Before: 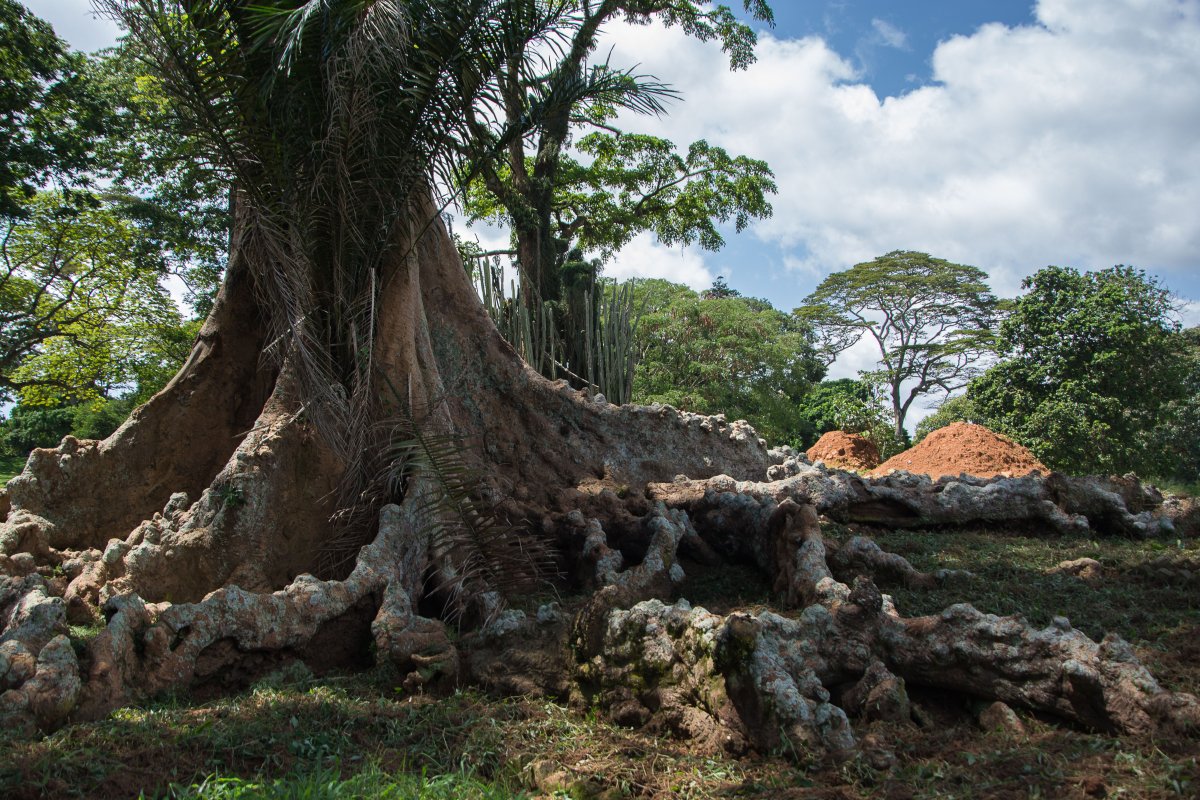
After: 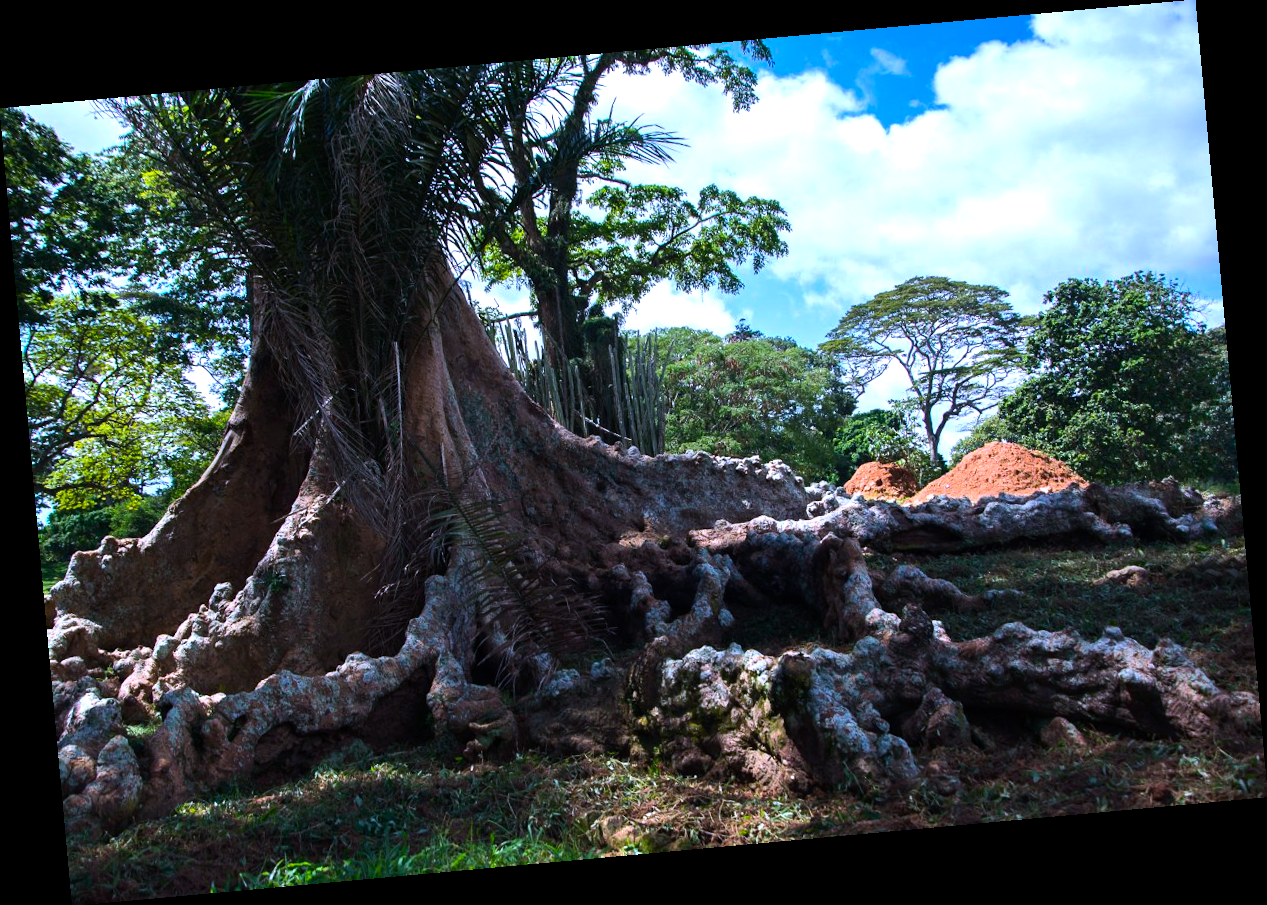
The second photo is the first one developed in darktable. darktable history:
rotate and perspective: rotation -5.2°, automatic cropping off
tone equalizer: -8 EV -0.75 EV, -7 EV -0.7 EV, -6 EV -0.6 EV, -5 EV -0.4 EV, -3 EV 0.4 EV, -2 EV 0.6 EV, -1 EV 0.7 EV, +0 EV 0.75 EV, edges refinement/feathering 500, mask exposure compensation -1.57 EV, preserve details no
color calibration: illuminant as shot in camera, x 0.379, y 0.396, temperature 4138.76 K
color balance rgb: linear chroma grading › global chroma 15%, perceptual saturation grading › global saturation 30%
